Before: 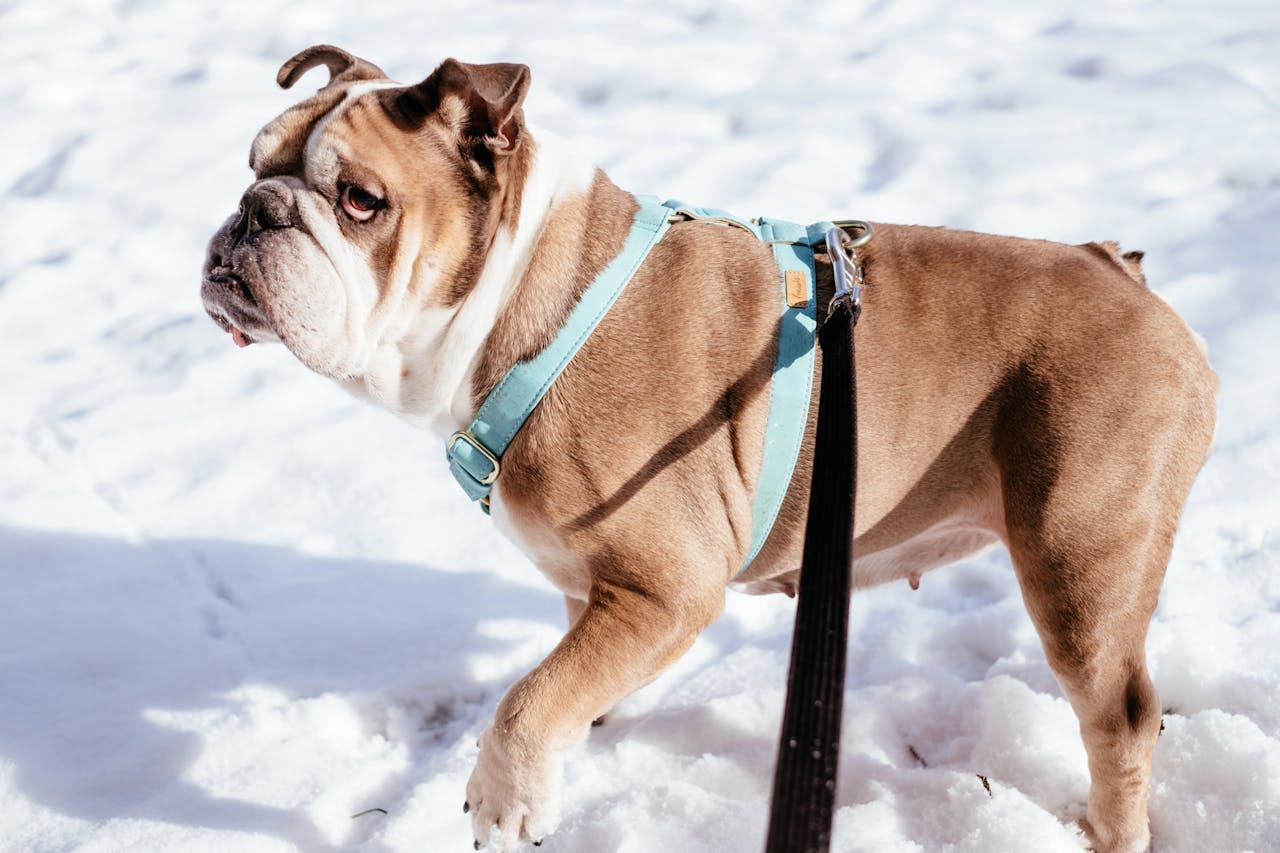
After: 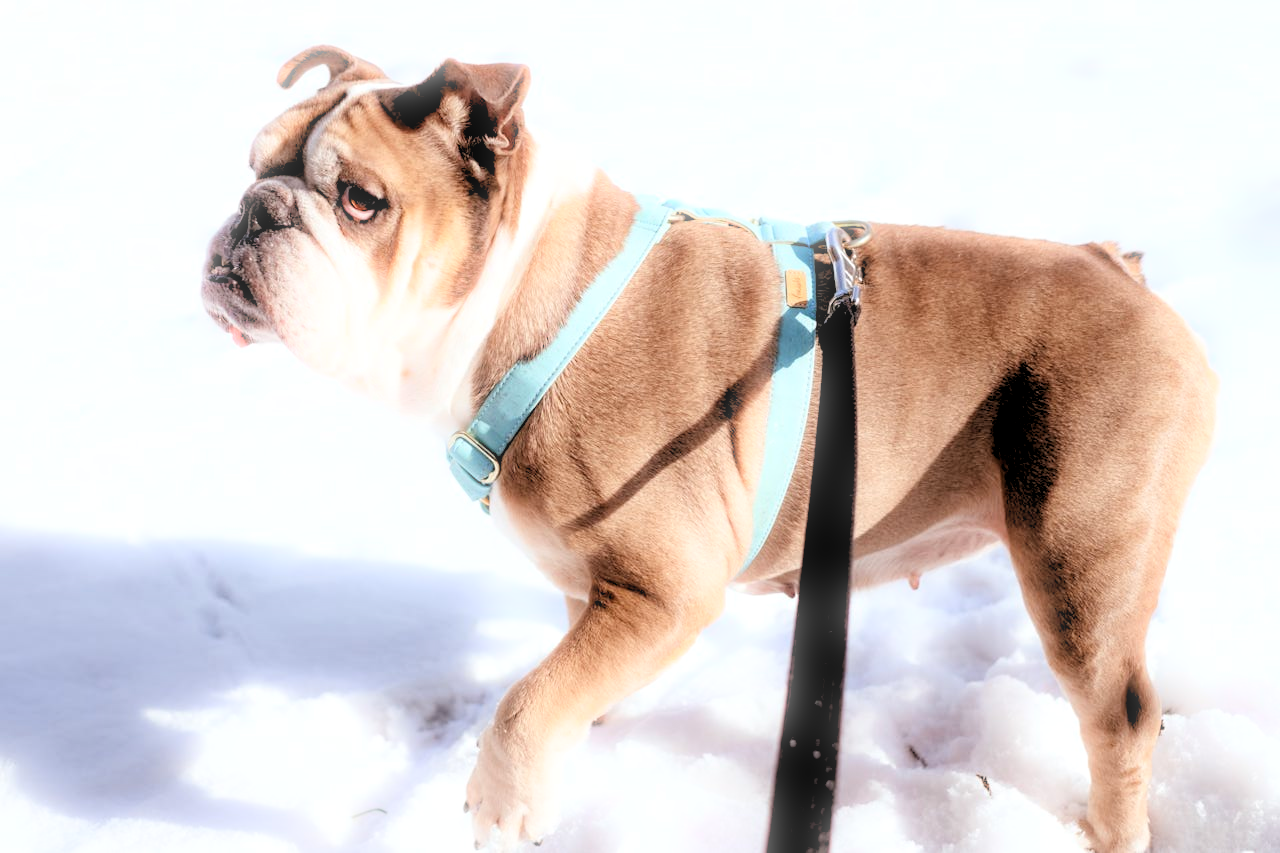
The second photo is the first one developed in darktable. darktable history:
rgb levels: levels [[0.013, 0.434, 0.89], [0, 0.5, 1], [0, 0.5, 1]]
tone equalizer: on, module defaults
bloom: size 5%, threshold 95%, strength 15%
